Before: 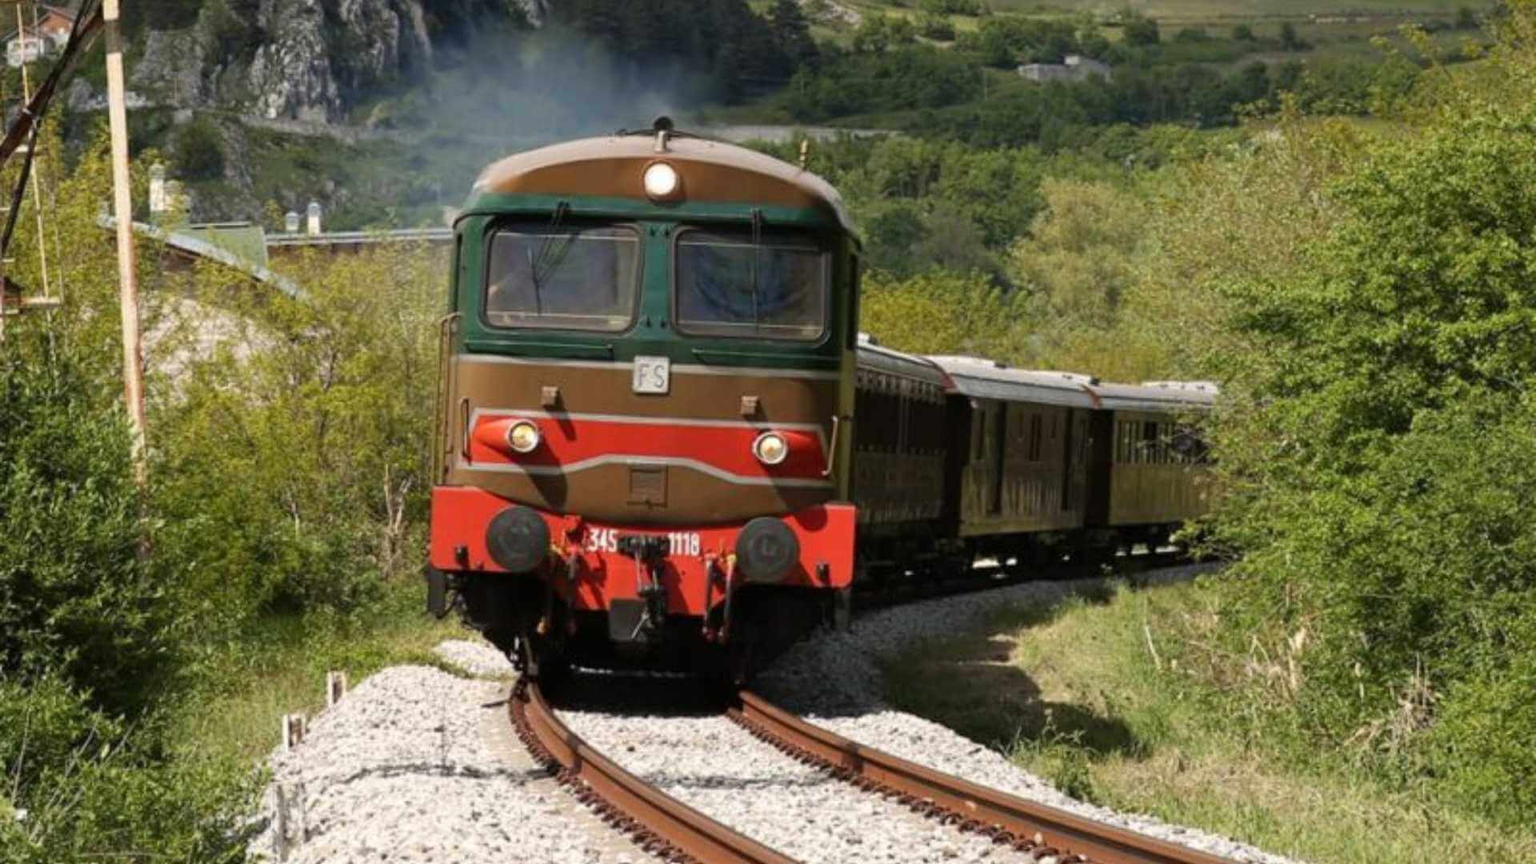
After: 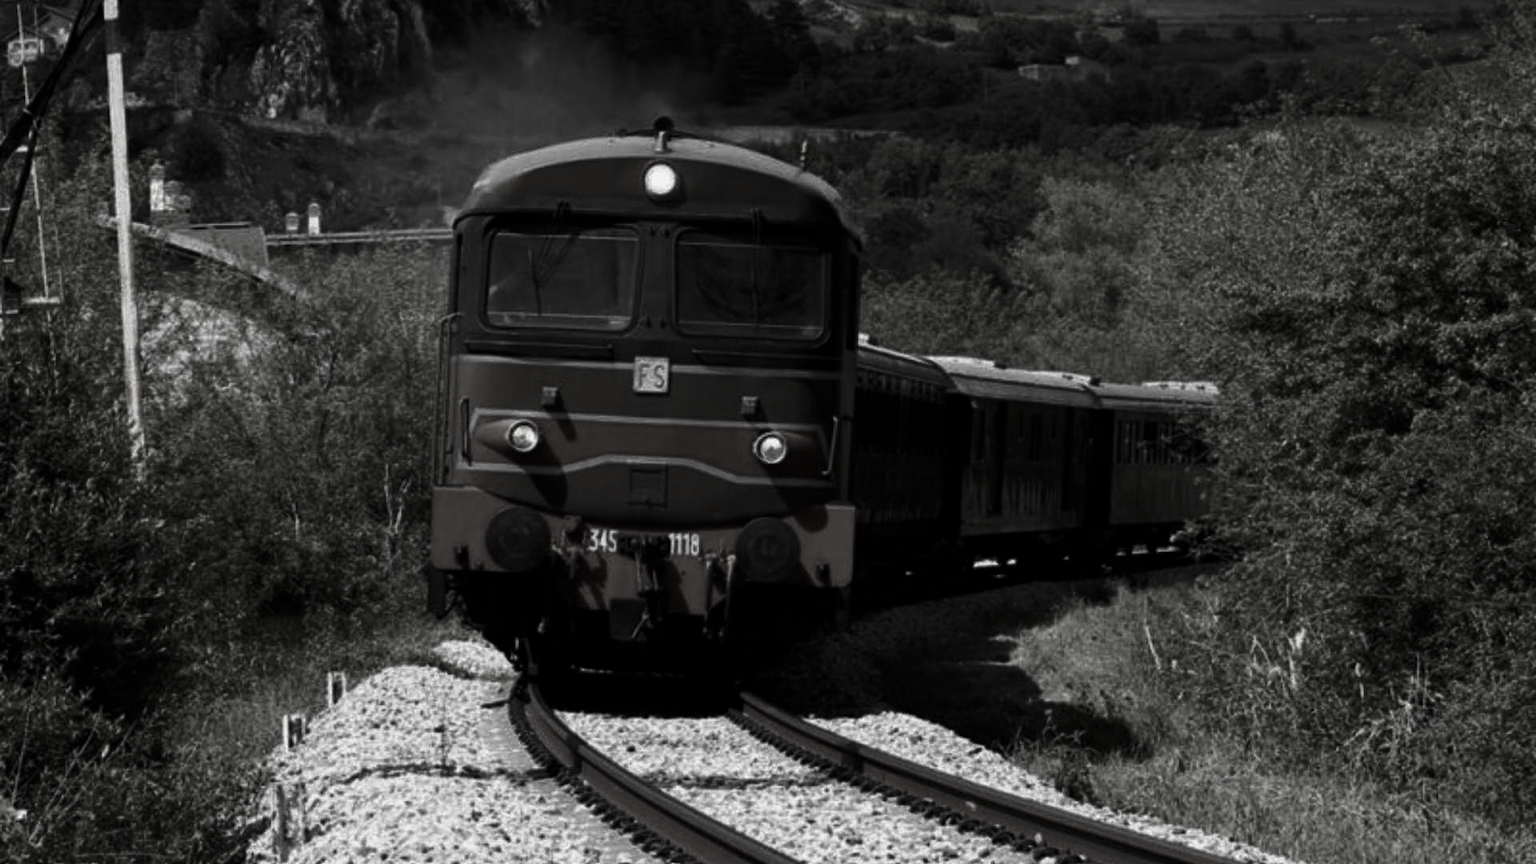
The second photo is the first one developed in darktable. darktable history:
color balance rgb: power › hue 73.12°, perceptual saturation grading › global saturation 19.736%, global vibrance 40.089%
contrast brightness saturation: contrast -0.026, brightness -0.578, saturation -0.983
